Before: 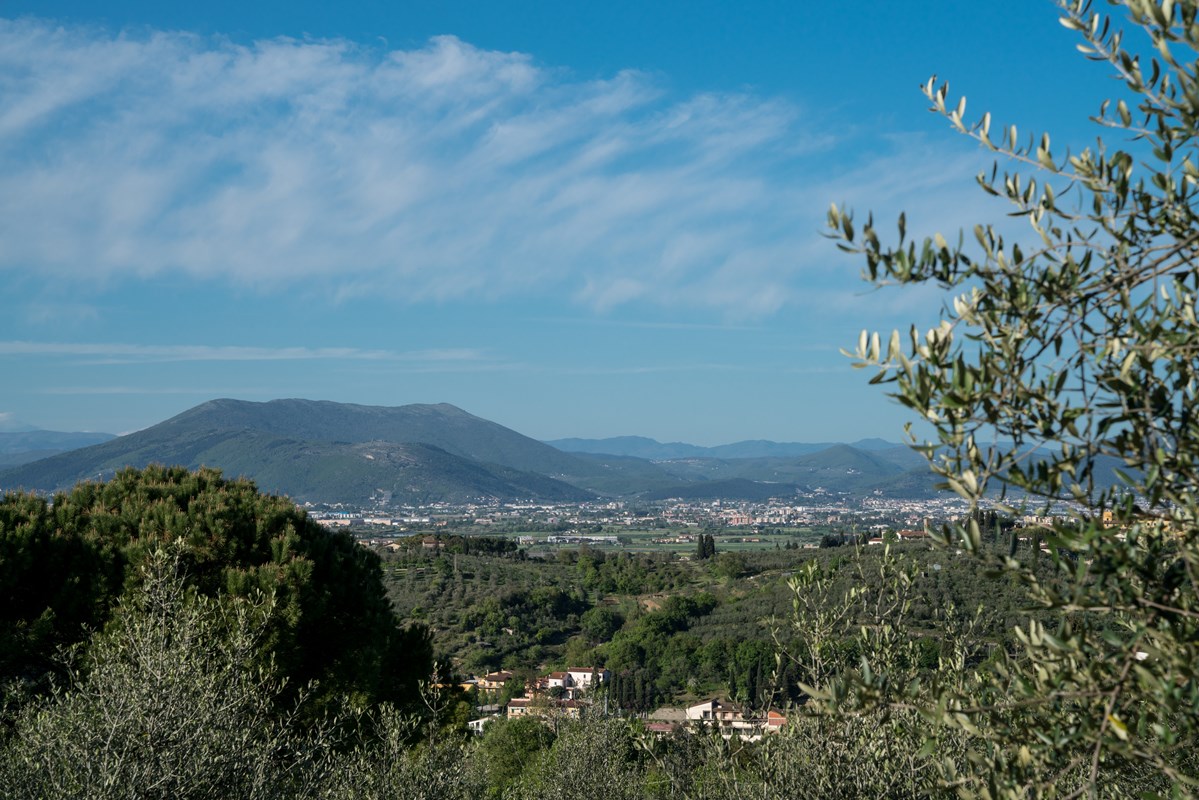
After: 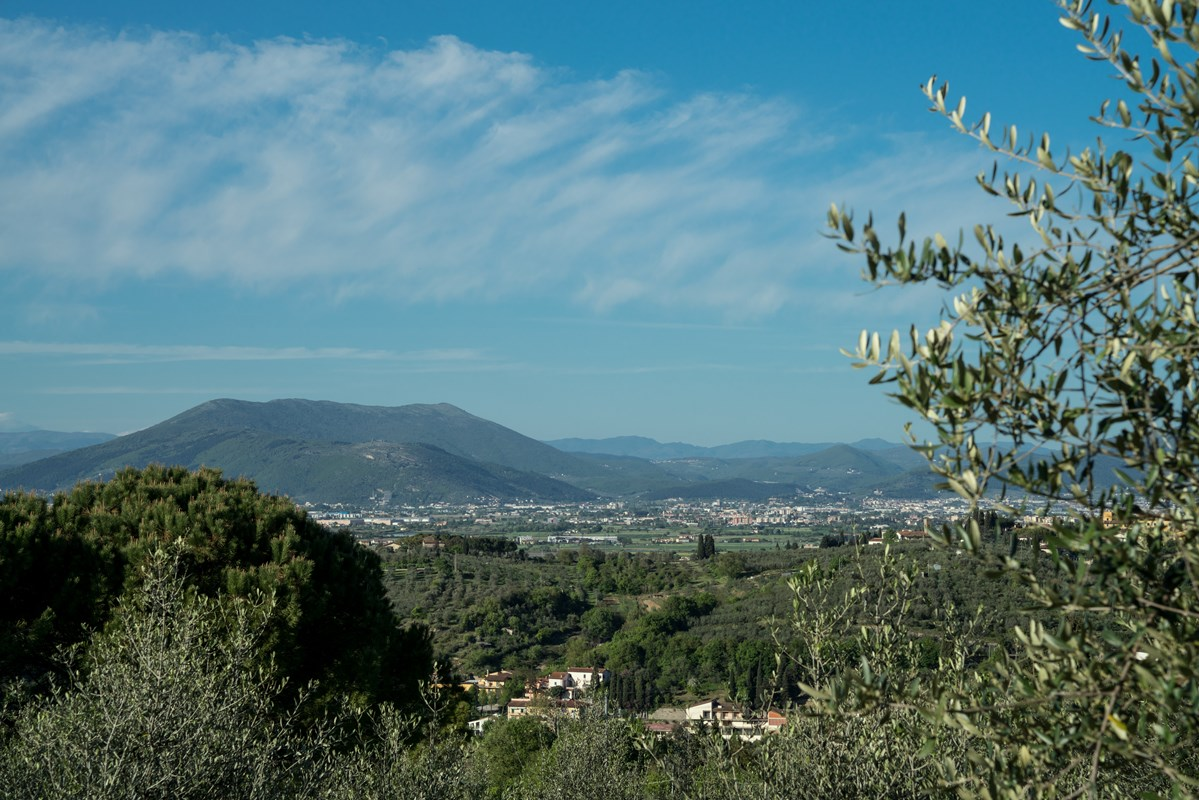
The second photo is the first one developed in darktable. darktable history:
color correction: highlights a* -4.52, highlights b* 5.04, saturation 0.947
